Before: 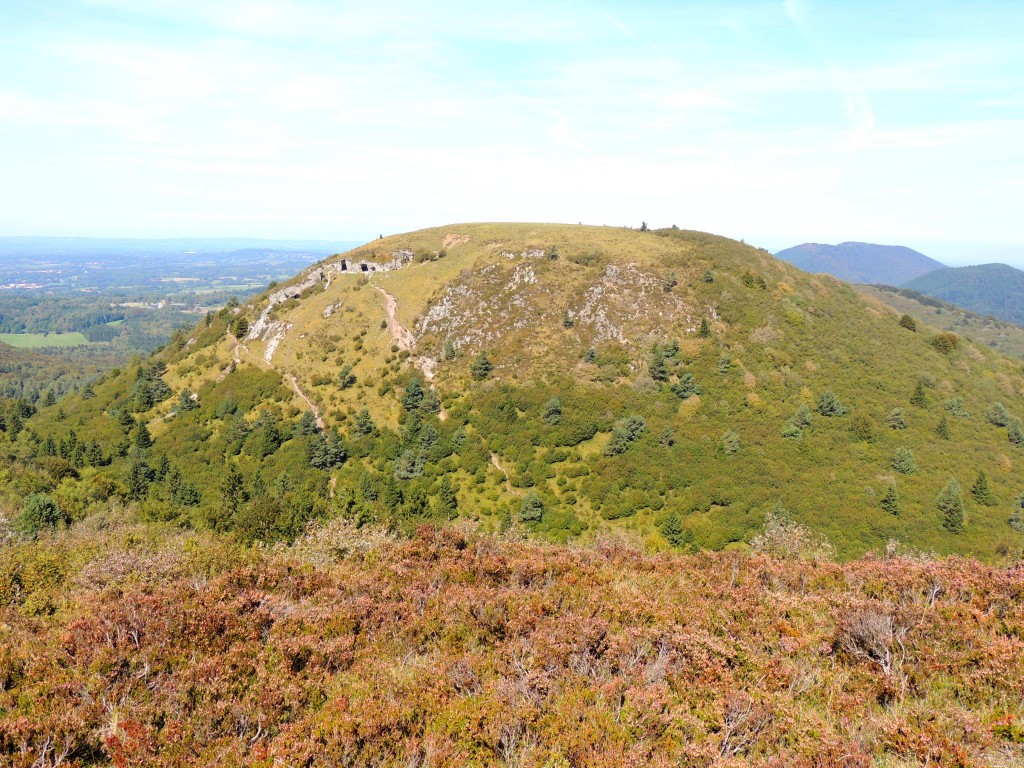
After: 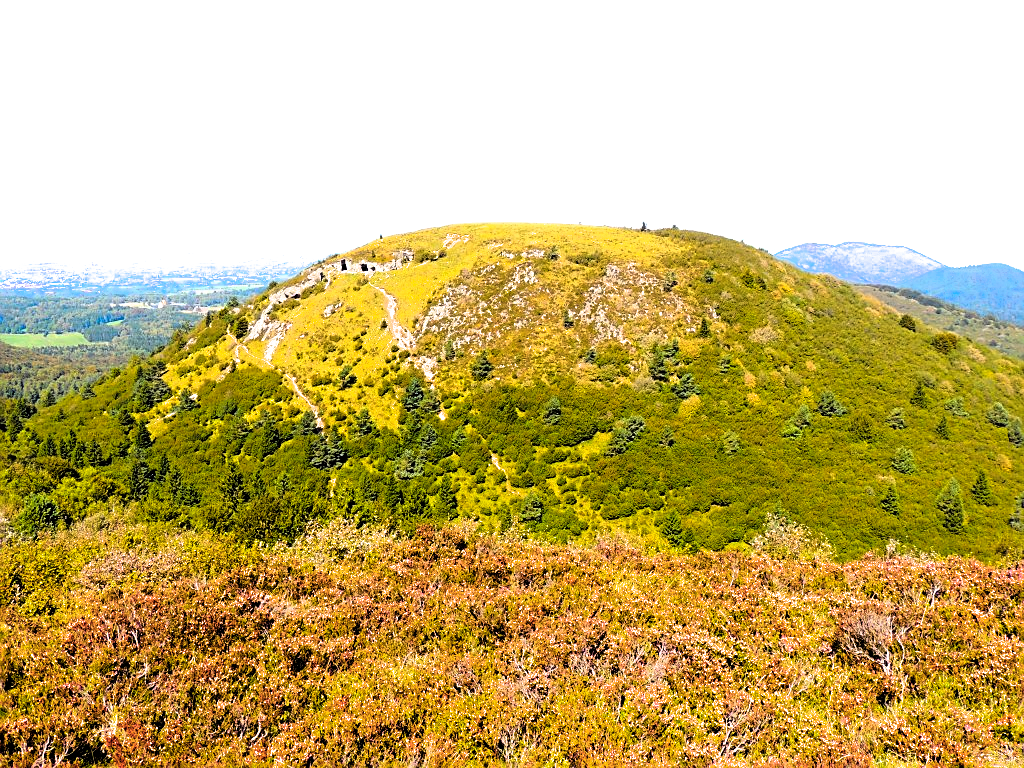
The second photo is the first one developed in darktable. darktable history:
sharpen: on, module defaults
color balance rgb: linear chroma grading › global chroma 25%, perceptual saturation grading › global saturation 50%
filmic rgb: black relative exposure -8.2 EV, white relative exposure 2.2 EV, threshold 3 EV, hardness 7.11, latitude 85.74%, contrast 1.696, highlights saturation mix -4%, shadows ↔ highlights balance -2.69%, color science v5 (2021), contrast in shadows safe, contrast in highlights safe, enable highlight reconstruction true
